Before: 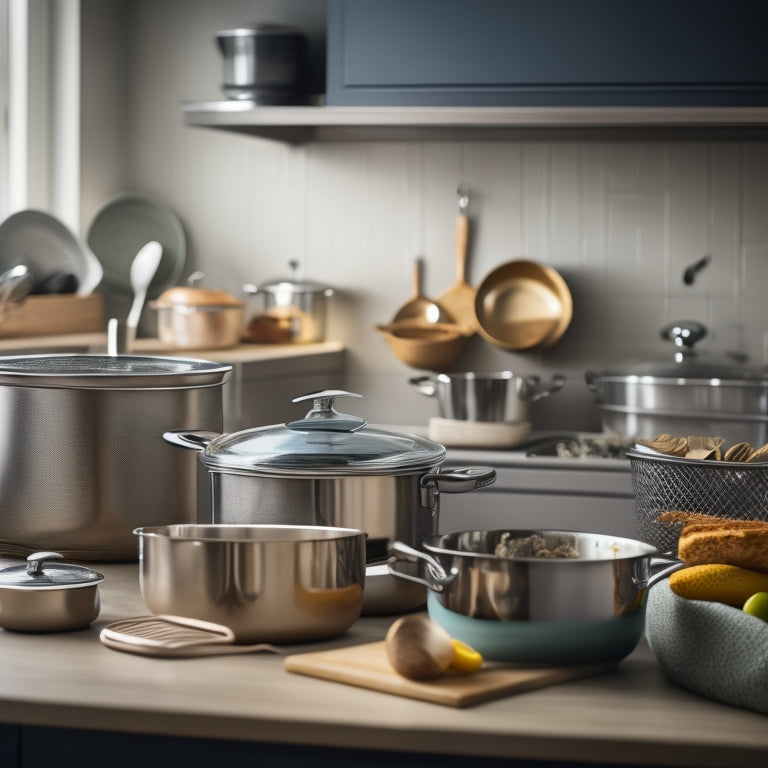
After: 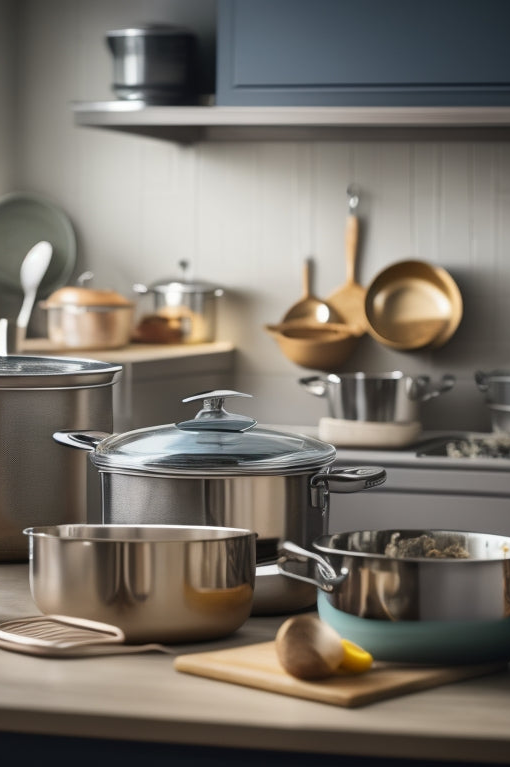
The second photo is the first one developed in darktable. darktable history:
crop and rotate: left 14.332%, right 19.195%
